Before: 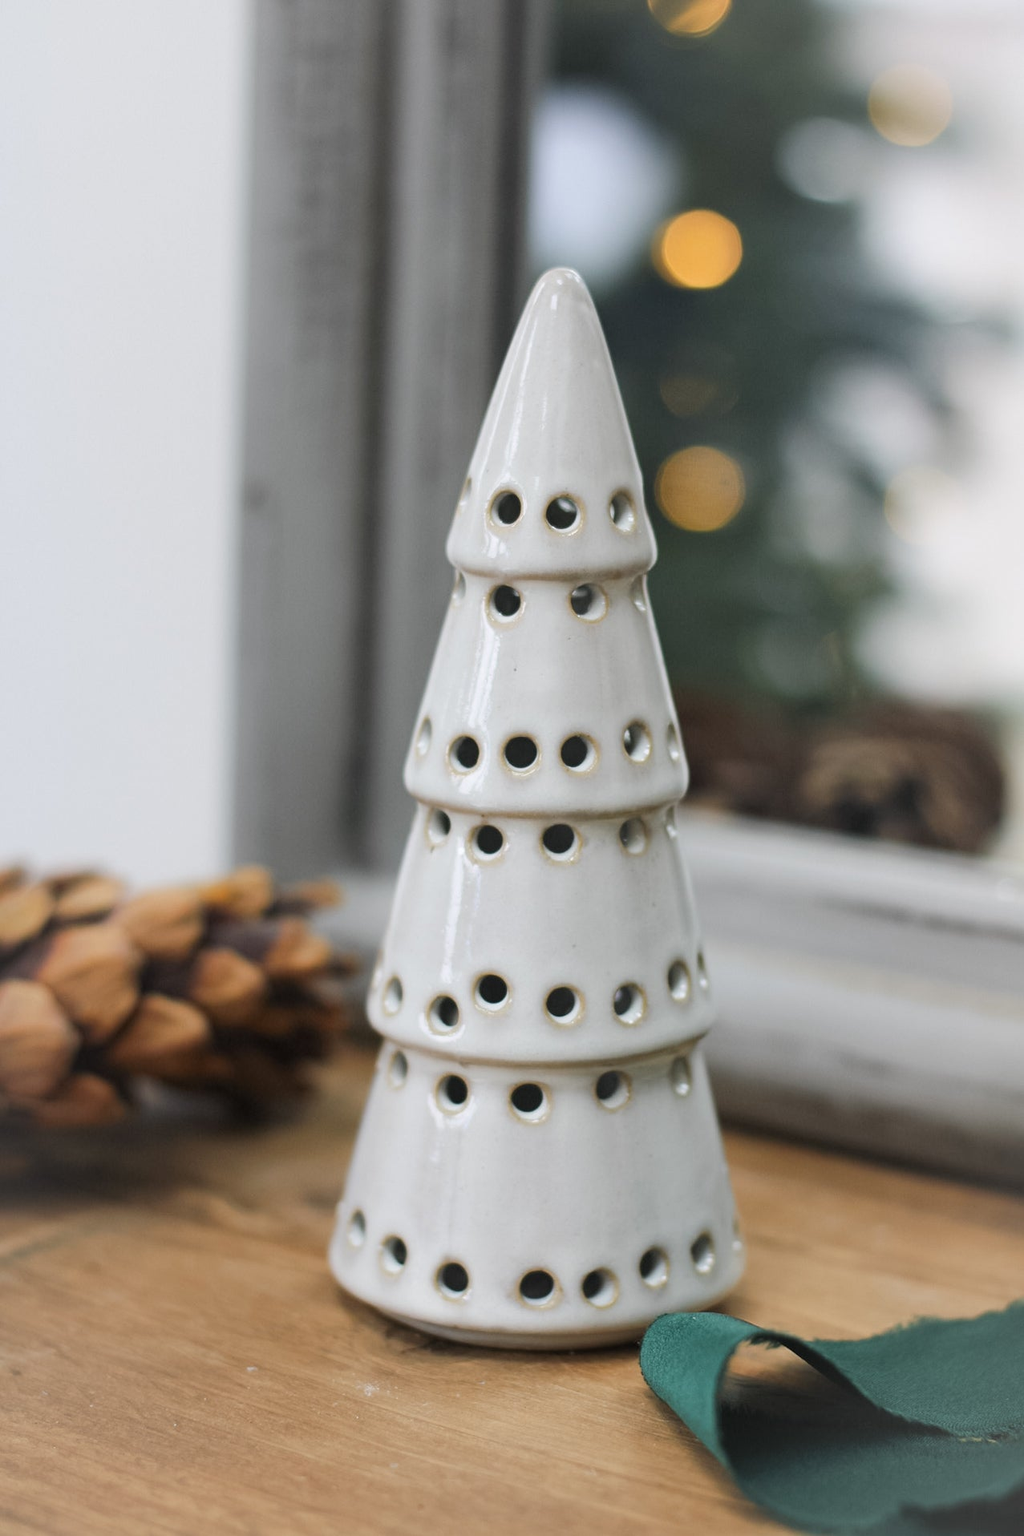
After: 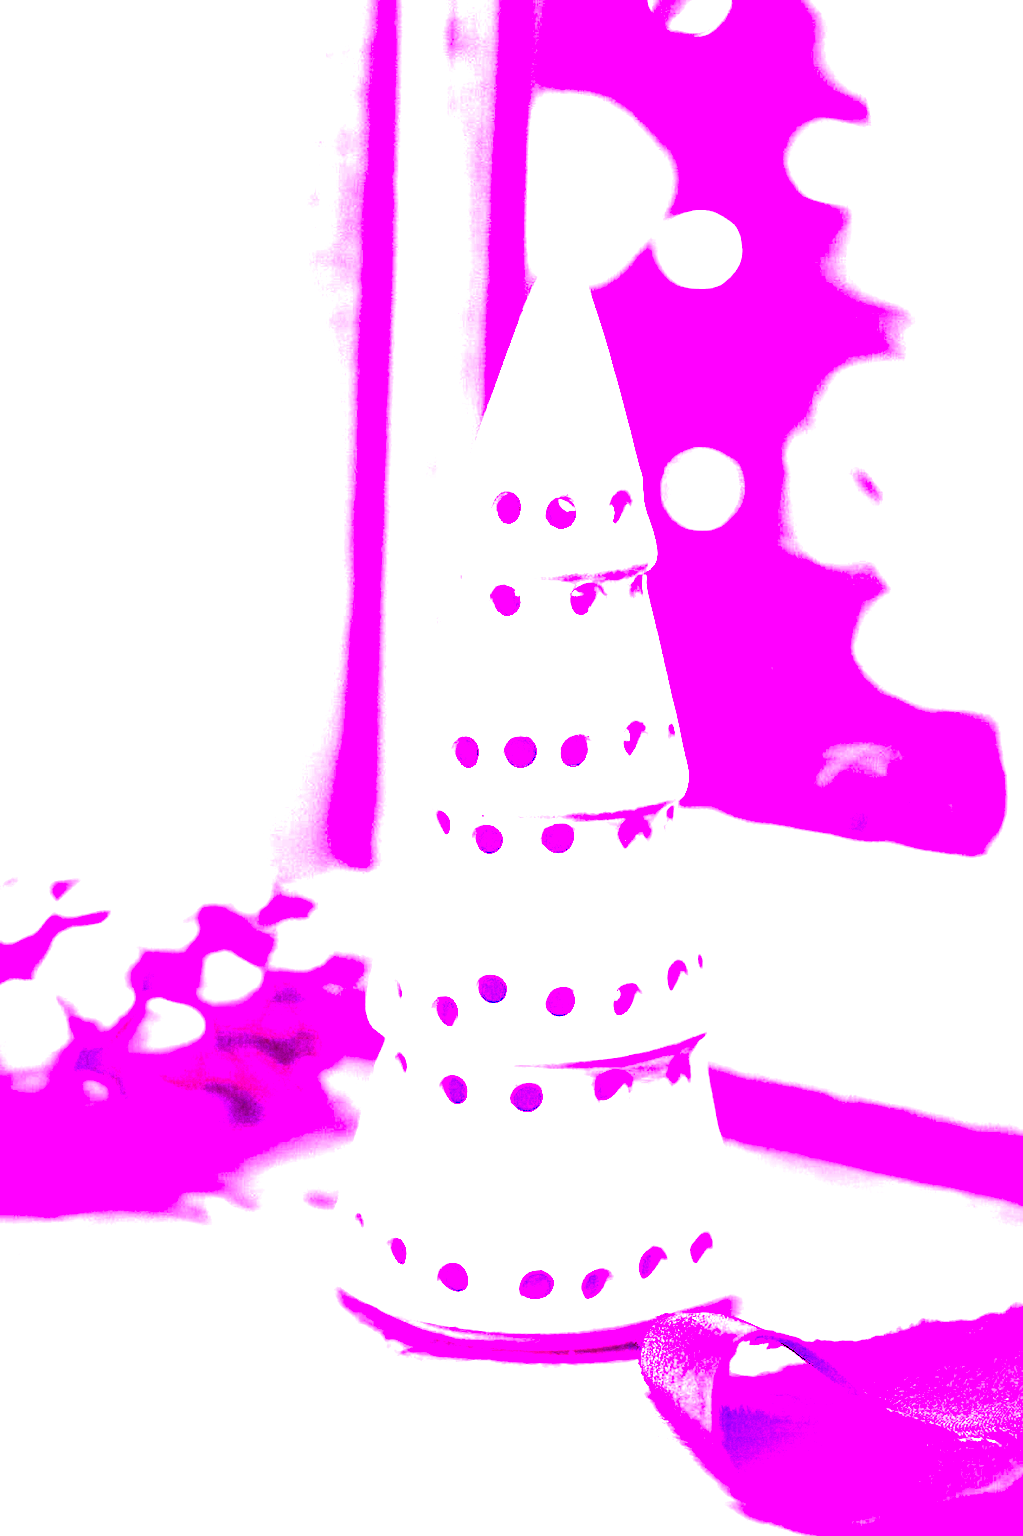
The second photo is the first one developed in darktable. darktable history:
white balance: red 8, blue 8
color calibration: illuminant custom, x 0.379, y 0.481, temperature 4443.07 K
grain: coarseness 9.61 ISO, strength 35.62%
color balance: lift [1, 1.015, 1.004, 0.985], gamma [1, 0.958, 0.971, 1.042], gain [1, 0.956, 0.977, 1.044]
